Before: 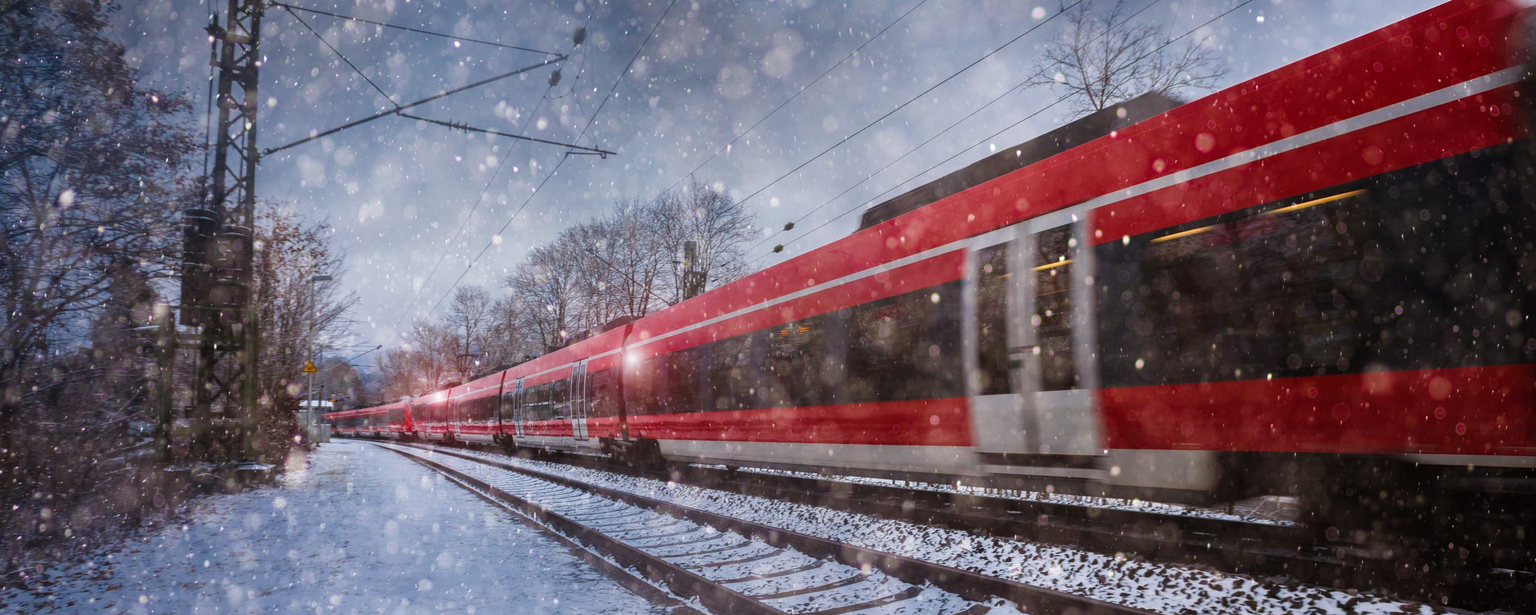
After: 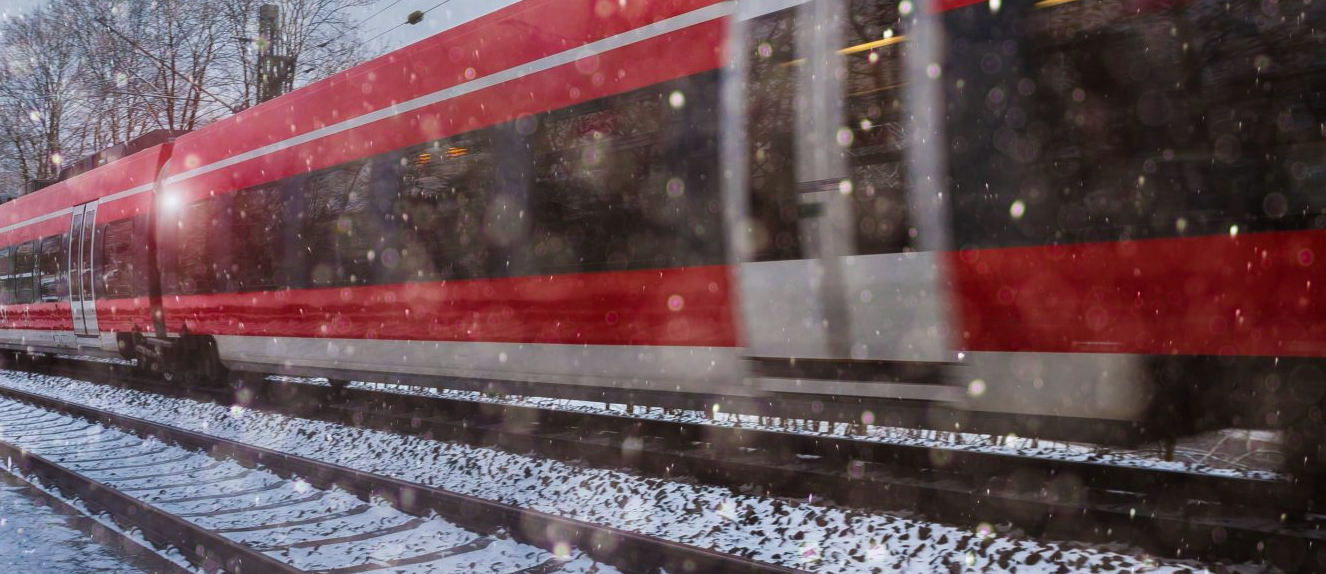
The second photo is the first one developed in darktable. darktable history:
white balance: red 0.978, blue 0.999
exposure: compensate highlight preservation false
crop: left 34.479%, top 38.822%, right 13.718%, bottom 5.172%
